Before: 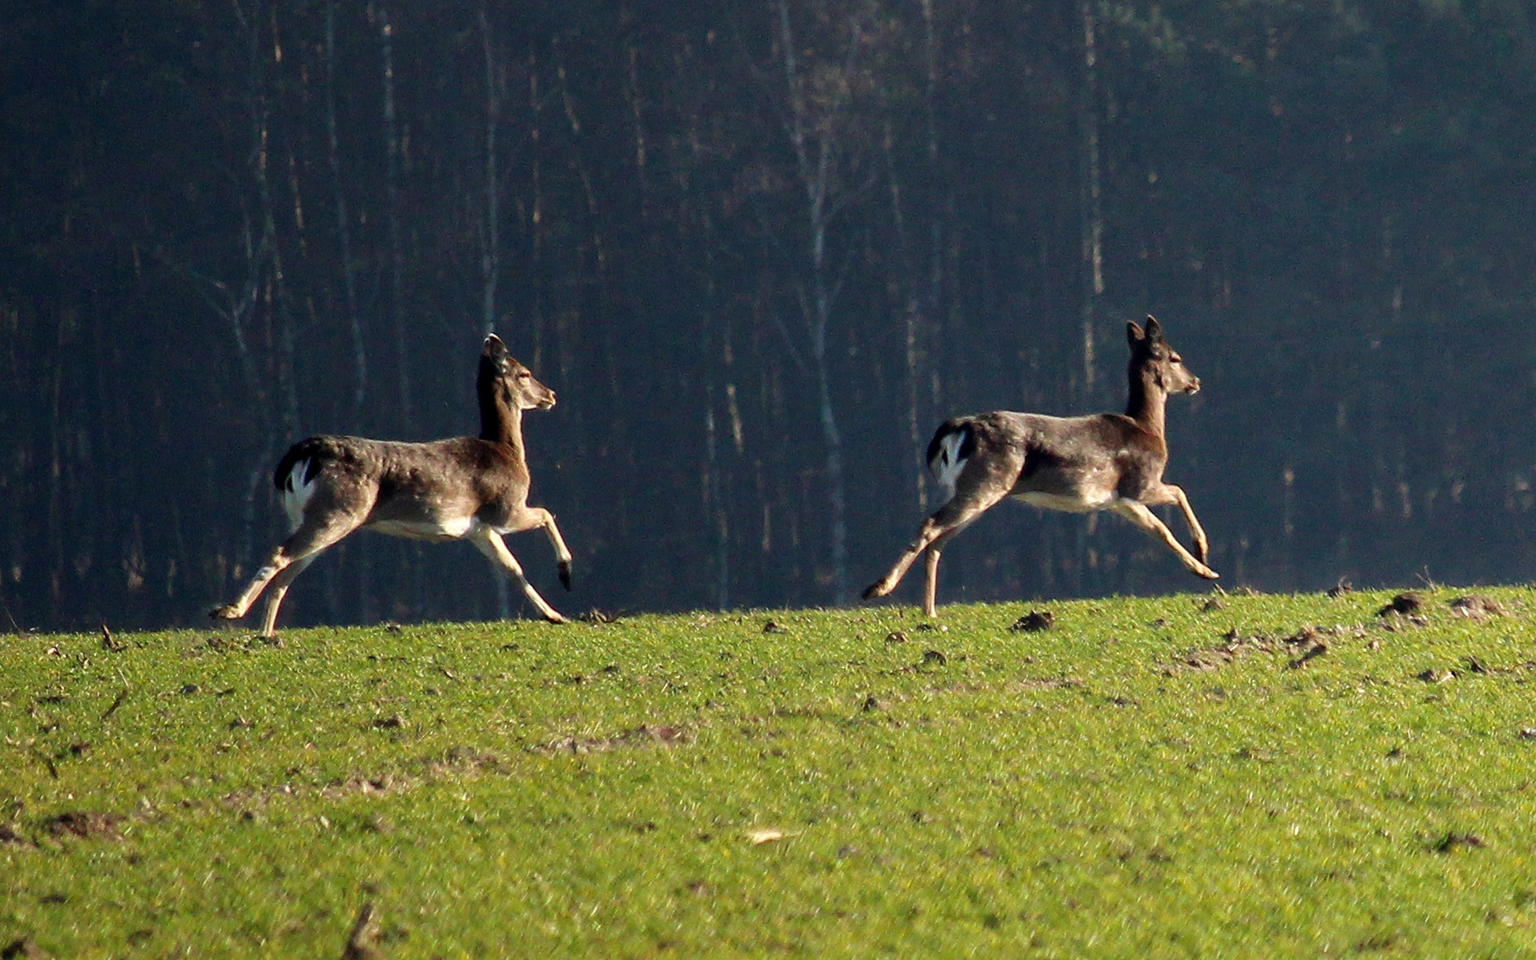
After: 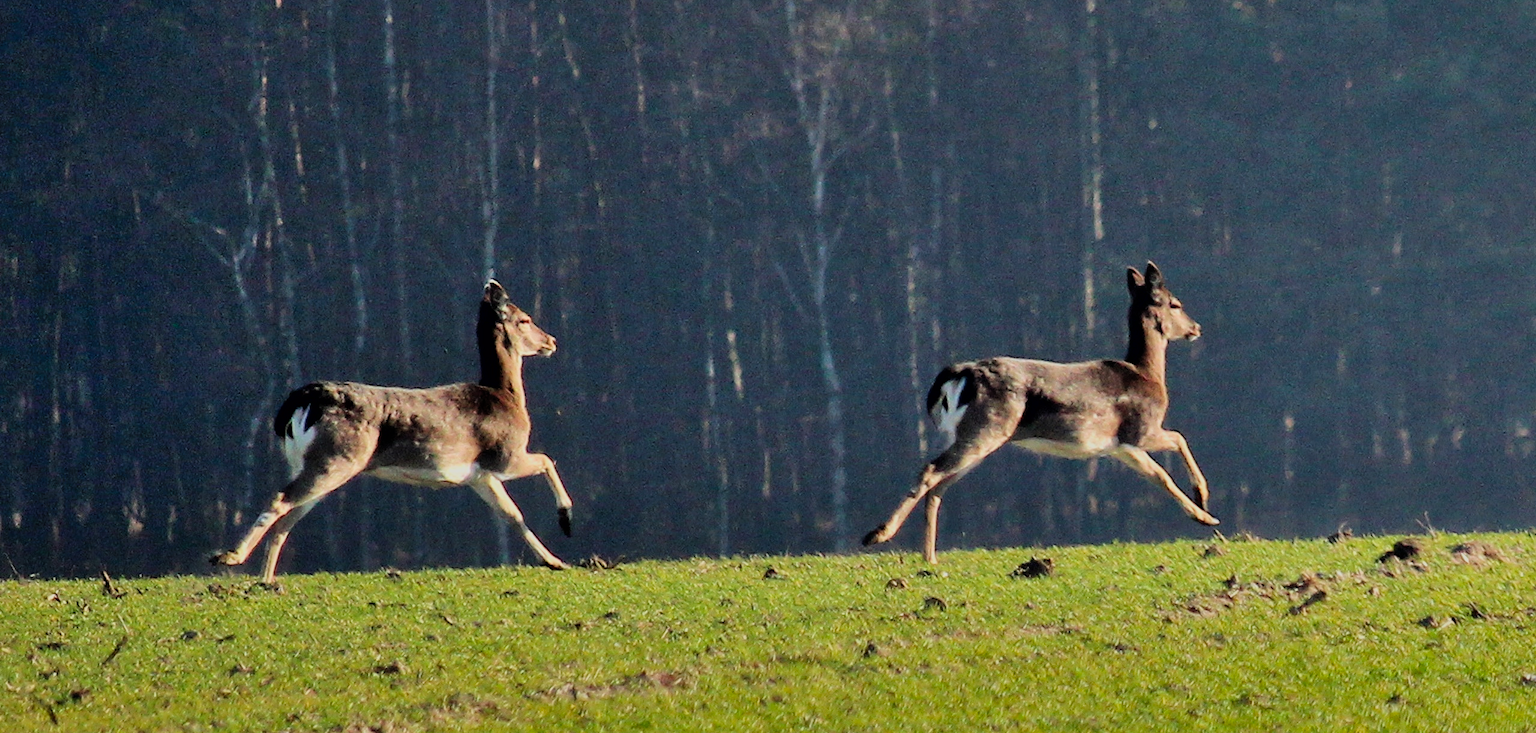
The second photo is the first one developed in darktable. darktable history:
shadows and highlights: white point adjustment -3.49, highlights -63.51, soften with gaussian
crop: top 5.647%, bottom 17.874%
exposure: exposure 0.577 EV, compensate exposure bias true, compensate highlight preservation false
filmic rgb: black relative exposure -7.15 EV, white relative exposure 5.39 EV, hardness 3.03, color science v6 (2022)
